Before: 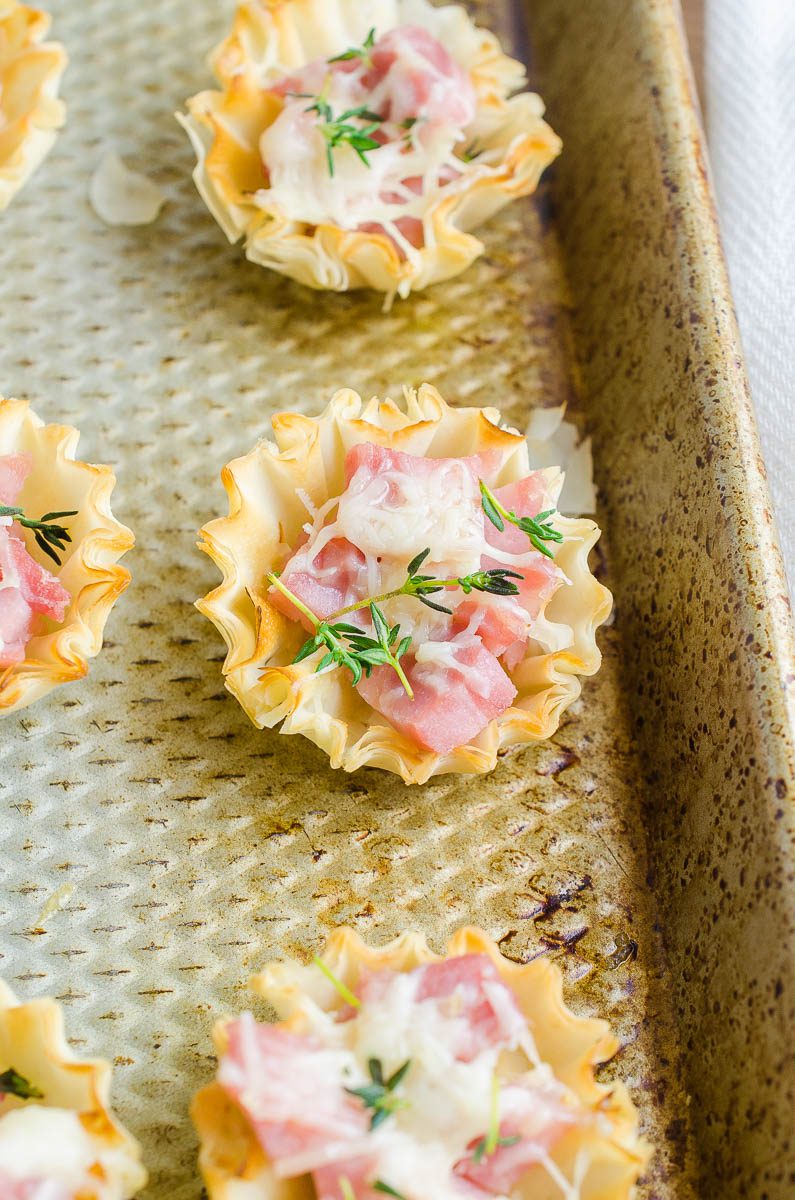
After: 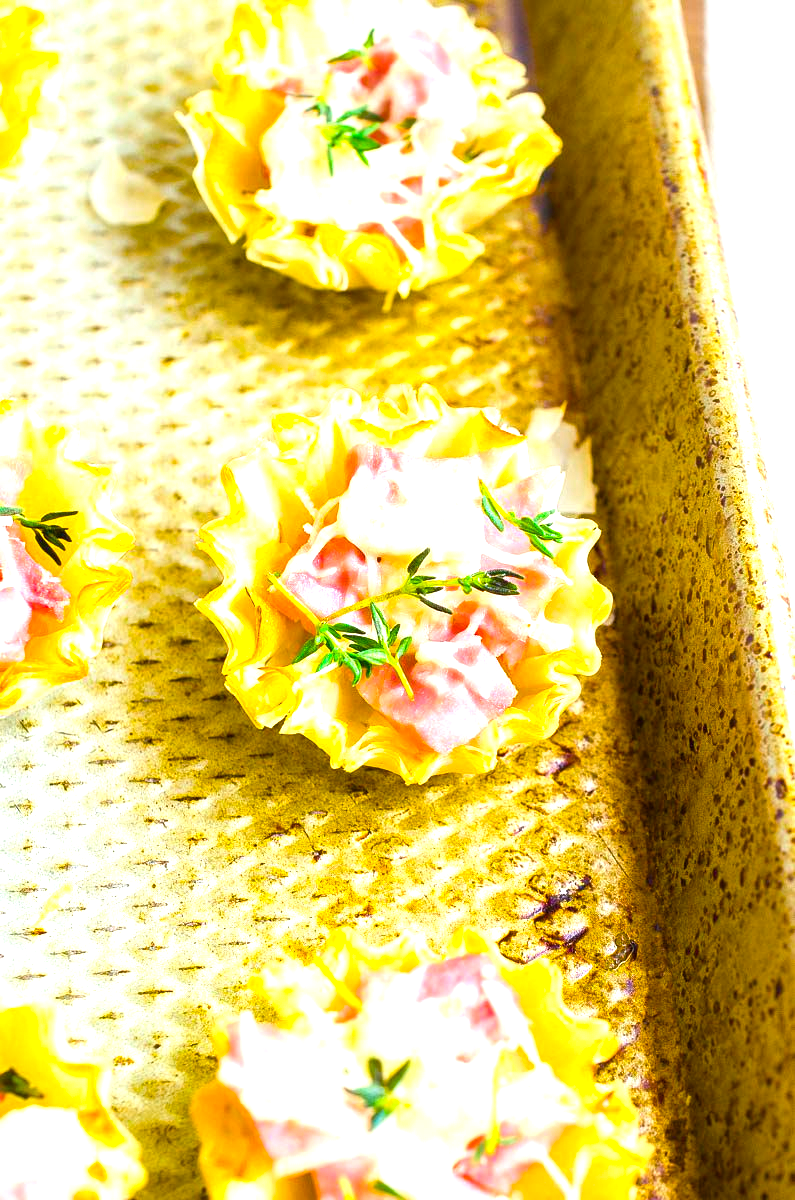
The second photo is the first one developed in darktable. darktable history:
color balance rgb: power › luminance 1.529%, linear chroma grading › global chroma 14.856%, perceptual saturation grading › global saturation 39.453%, perceptual brilliance grading › global brilliance 29.581%, global vibrance 8.251%
